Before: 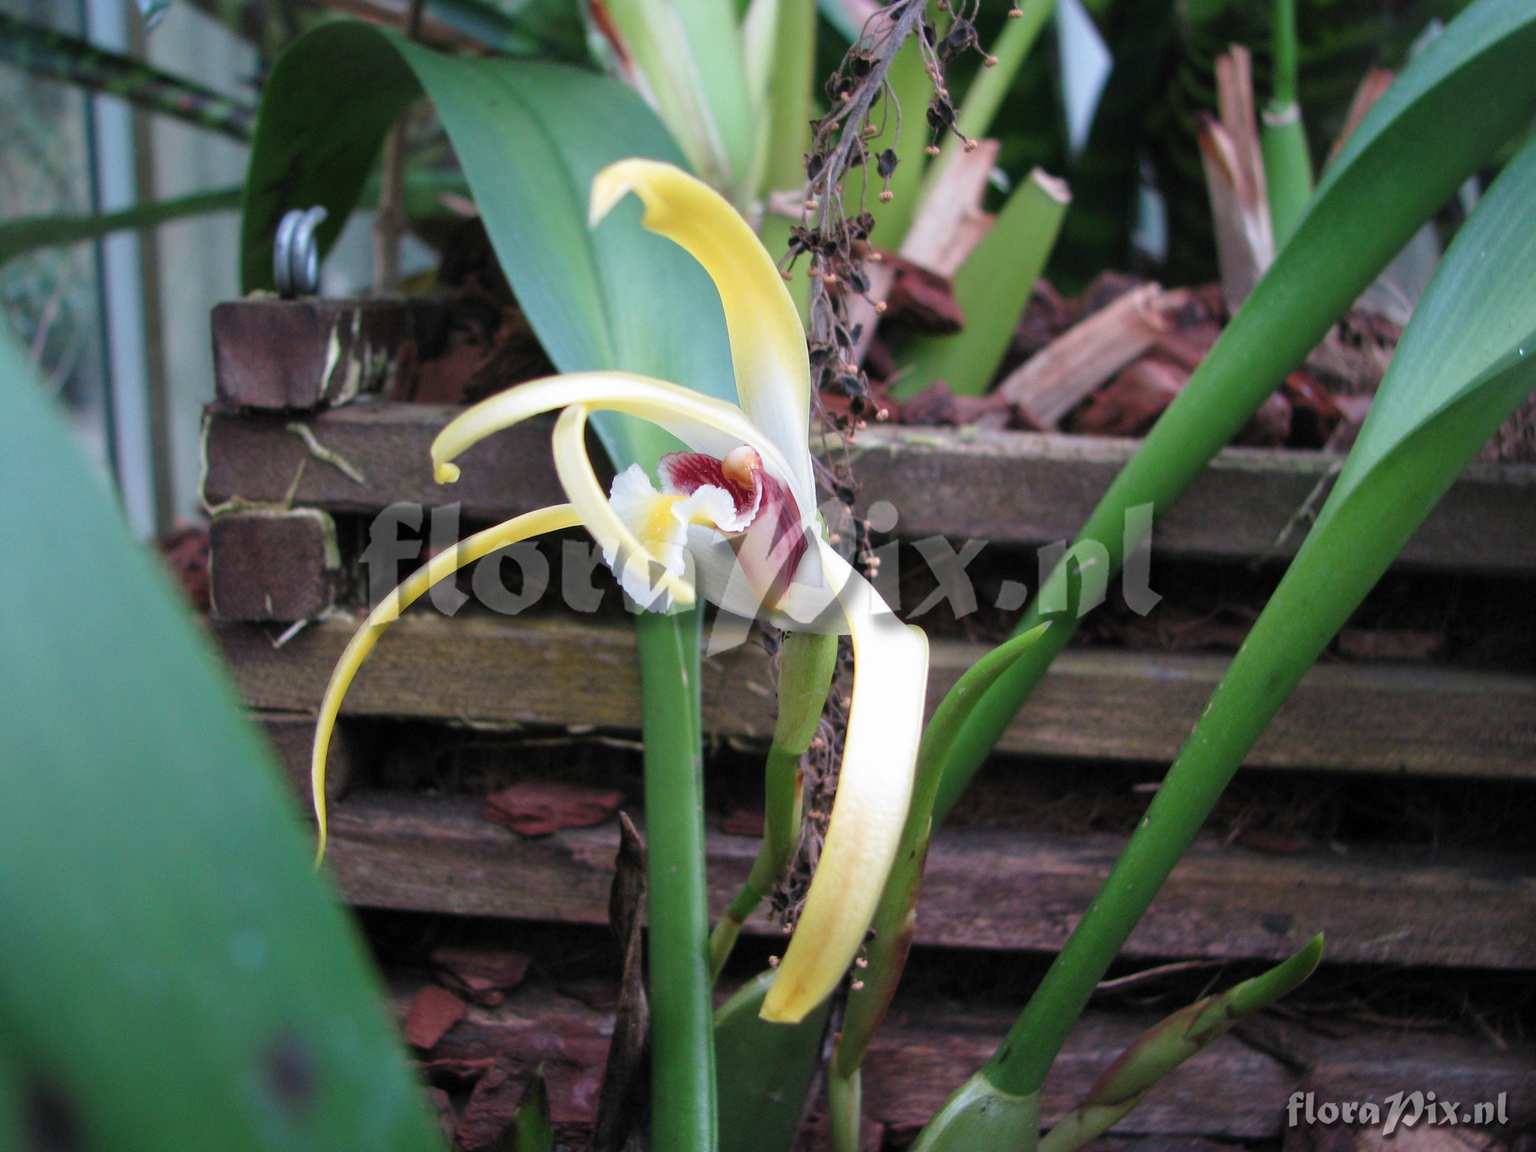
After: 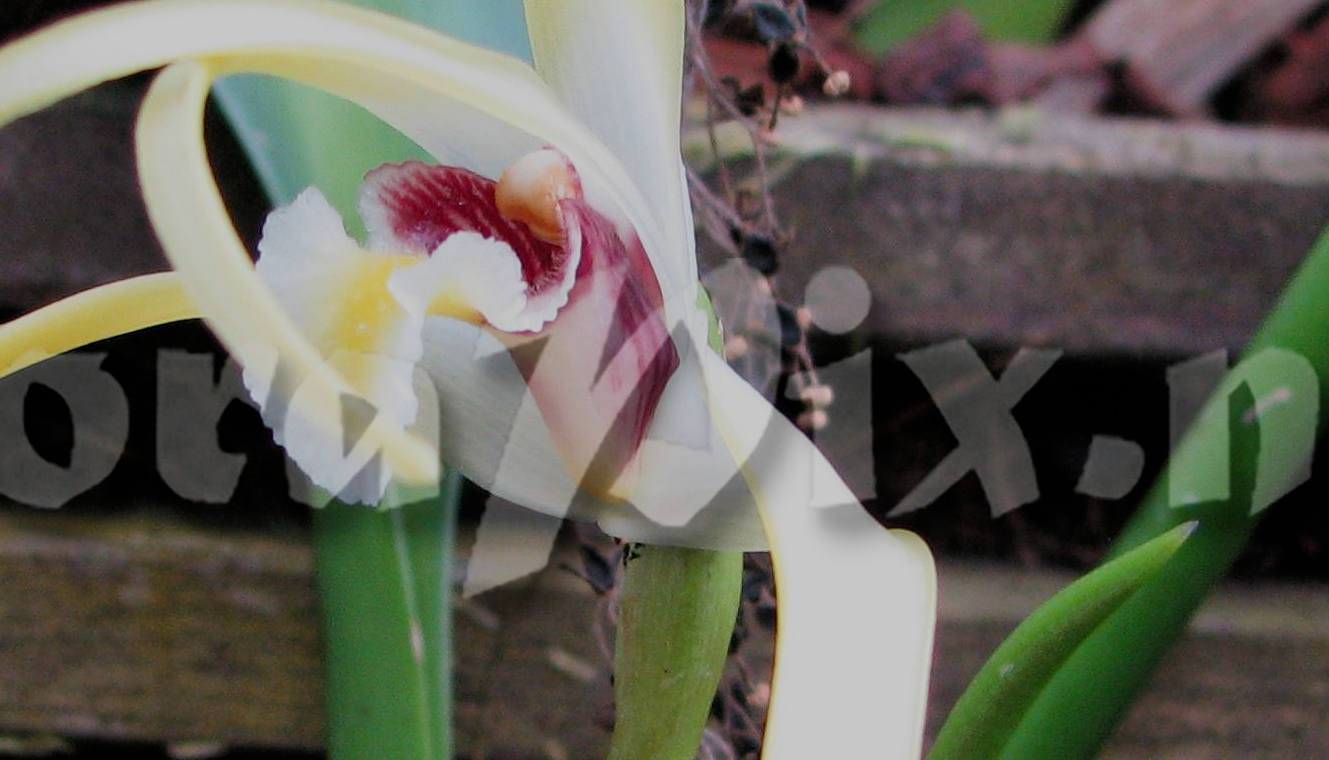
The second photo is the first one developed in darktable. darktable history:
tone curve: curves: ch0 [(0, 0) (0.405, 0.351) (1, 1)], color space Lab, independent channels, preserve colors none
filmic rgb: black relative exposure -6.92 EV, white relative exposure 5.64 EV, hardness 2.86
crop: left 31.817%, top 32.635%, right 27.453%, bottom 36.317%
